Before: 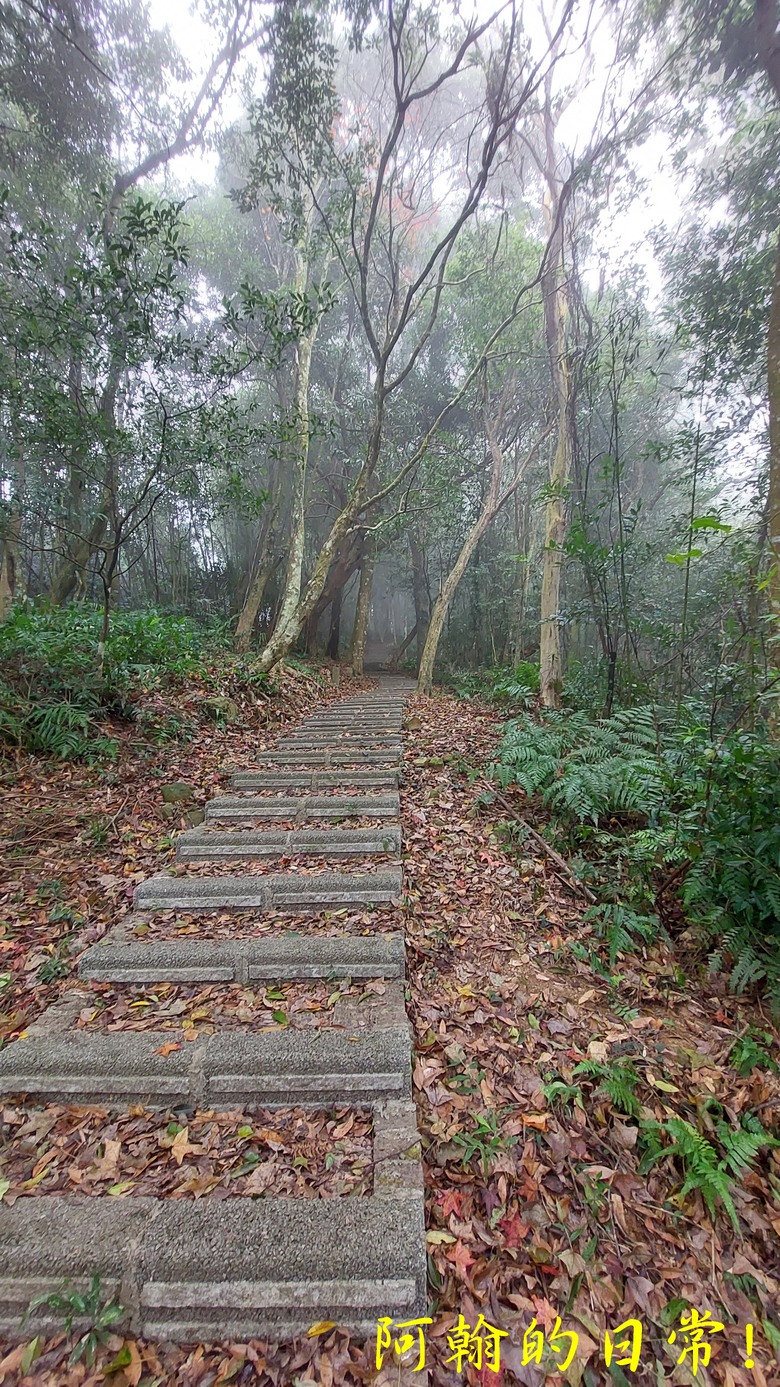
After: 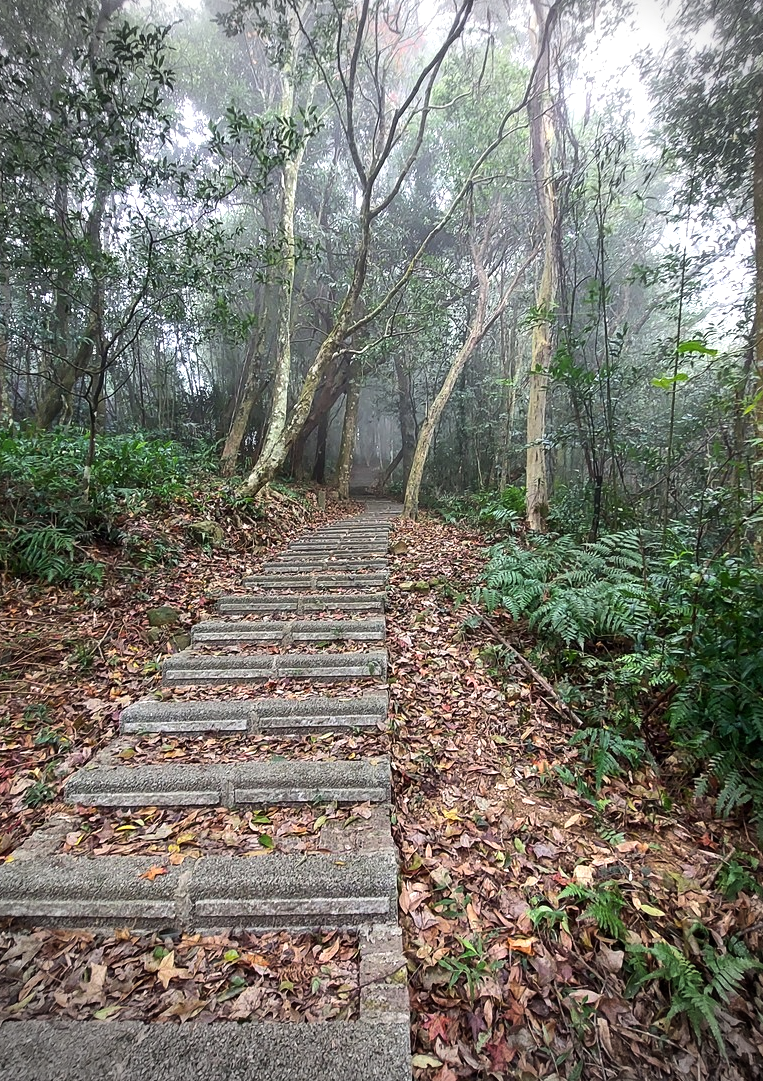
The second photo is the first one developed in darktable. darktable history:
vignetting: fall-off radius 31.48%, brightness -0.472
crop and rotate: left 1.814%, top 12.818%, right 0.25%, bottom 9.225%
tone equalizer: -8 EV -0.75 EV, -7 EV -0.7 EV, -6 EV -0.6 EV, -5 EV -0.4 EV, -3 EV 0.4 EV, -2 EV 0.6 EV, -1 EV 0.7 EV, +0 EV 0.75 EV, edges refinement/feathering 500, mask exposure compensation -1.57 EV, preserve details no
